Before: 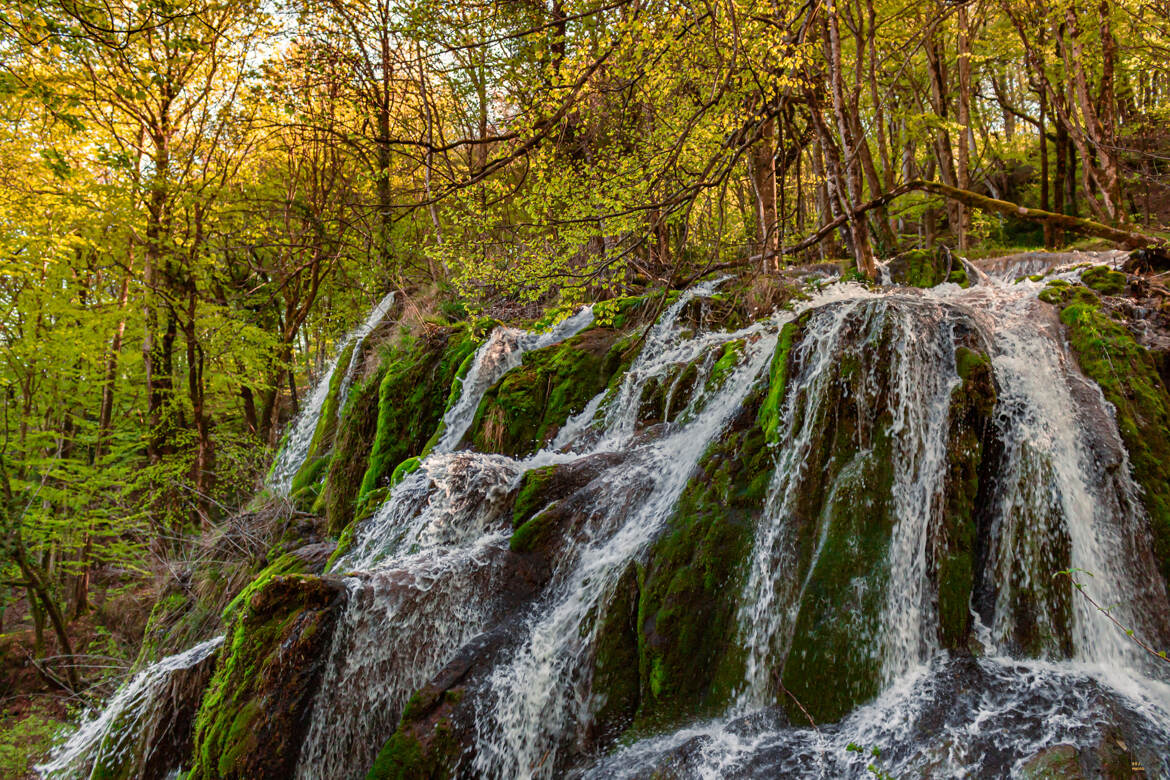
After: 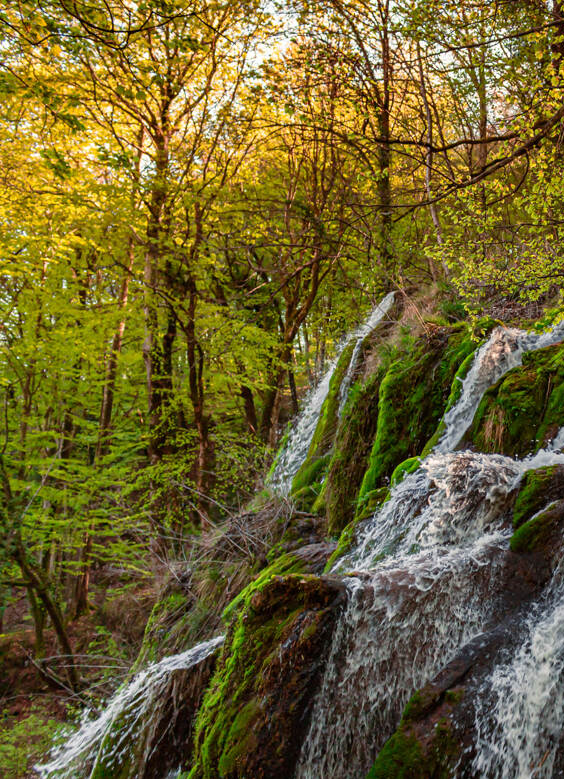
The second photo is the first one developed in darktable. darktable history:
crop and rotate: left 0.062%, top 0%, right 51.649%
